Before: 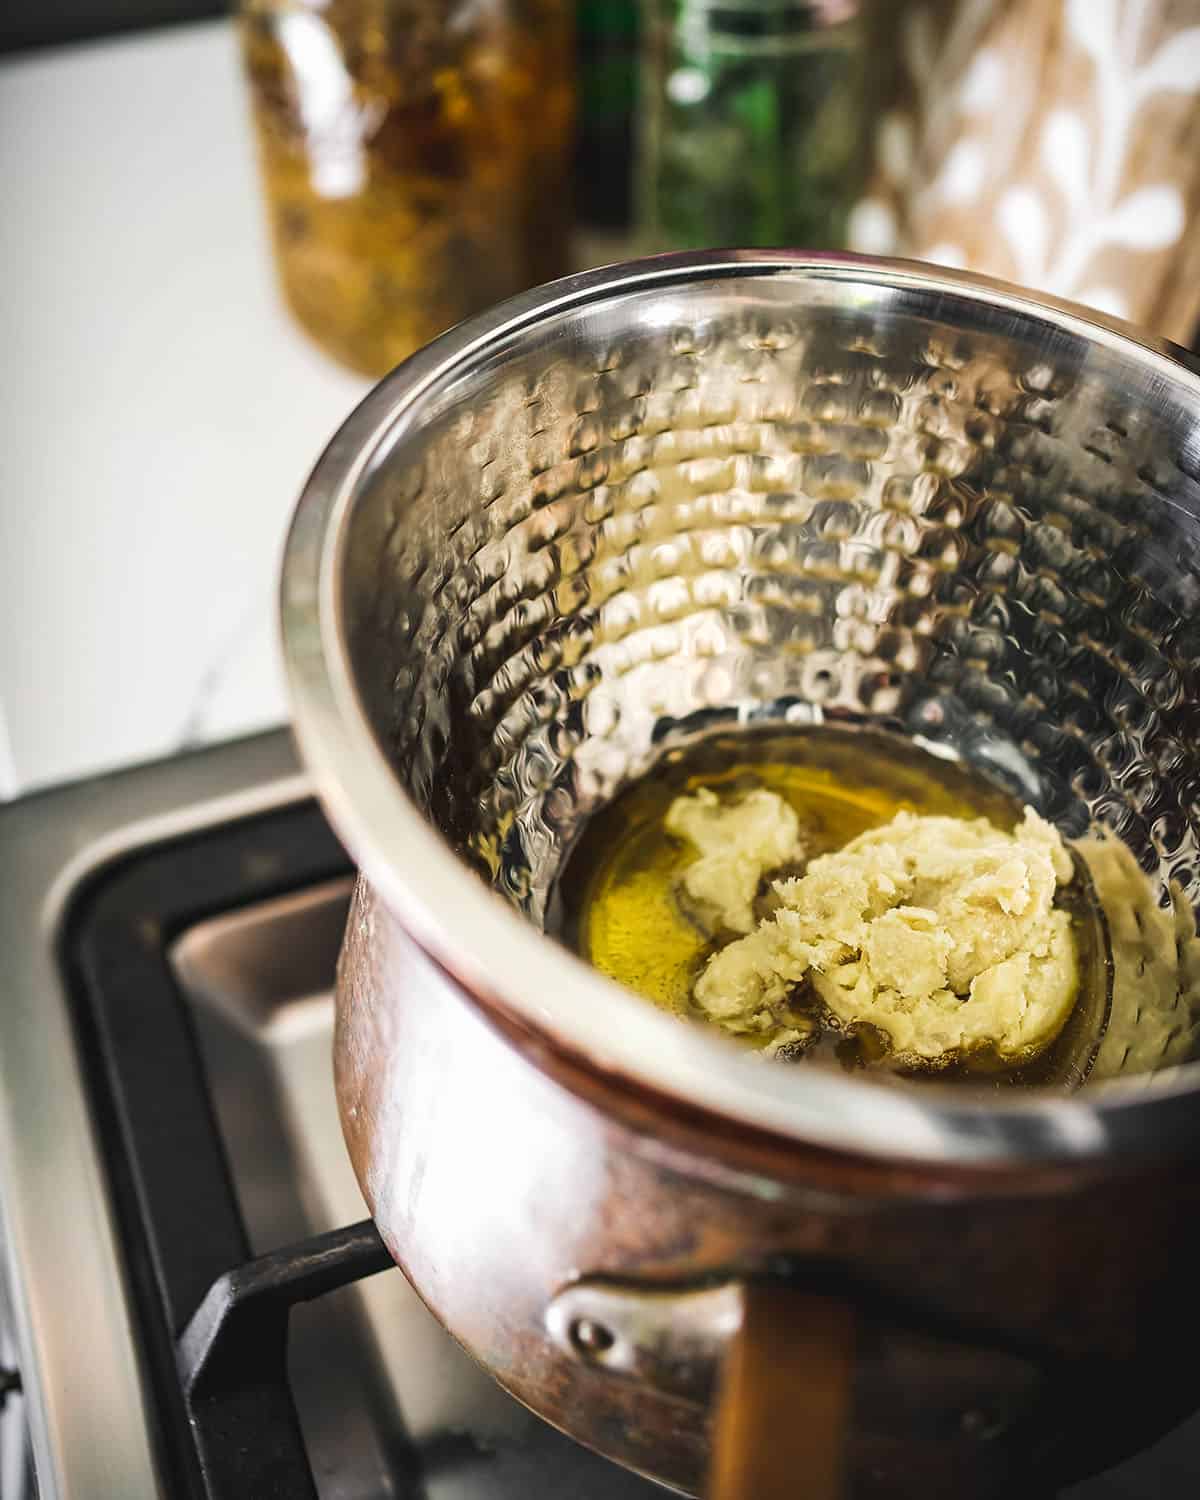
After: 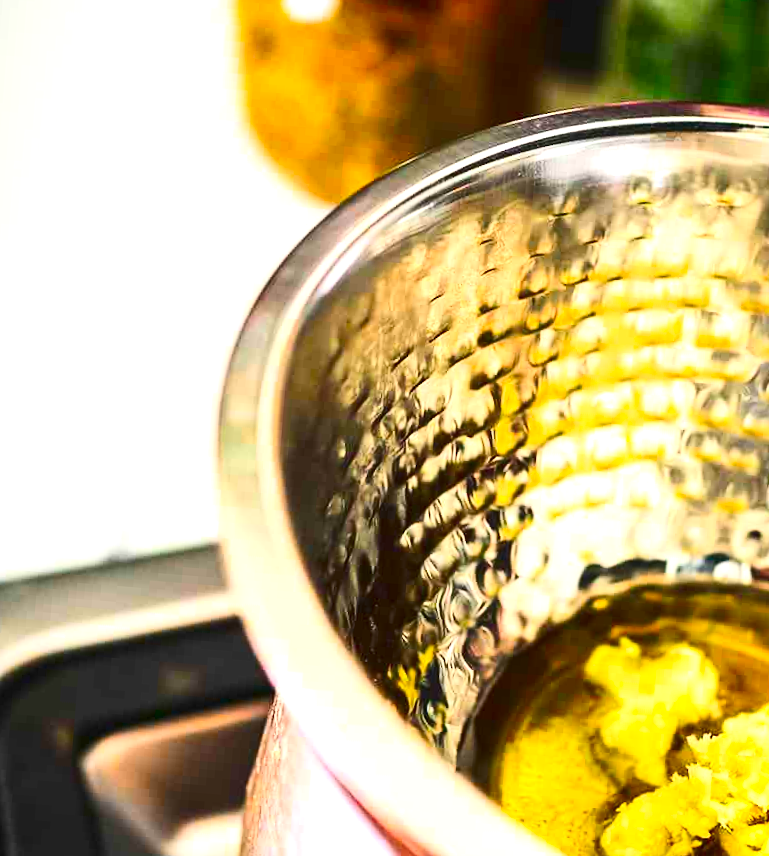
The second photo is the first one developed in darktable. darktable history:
crop and rotate: angle -4.49°, left 2.076%, top 6.844%, right 27.732%, bottom 30.634%
contrast brightness saturation: contrast 0.264, brightness 0.016, saturation 0.874
exposure: exposure 0.73 EV, compensate exposure bias true, compensate highlight preservation false
